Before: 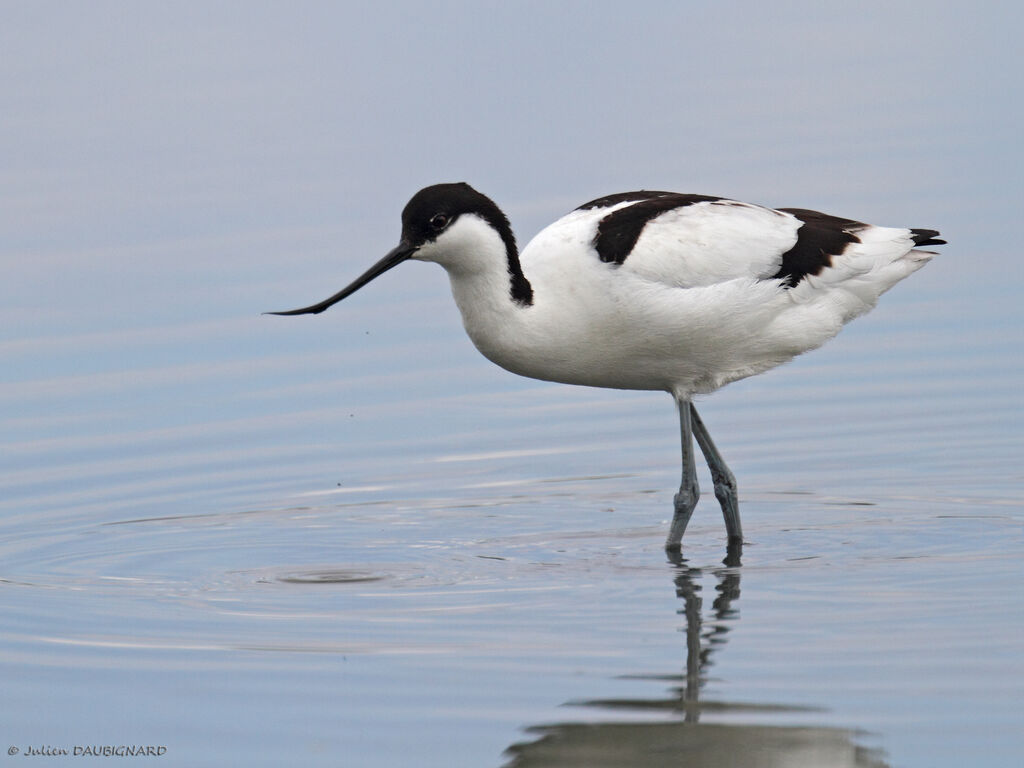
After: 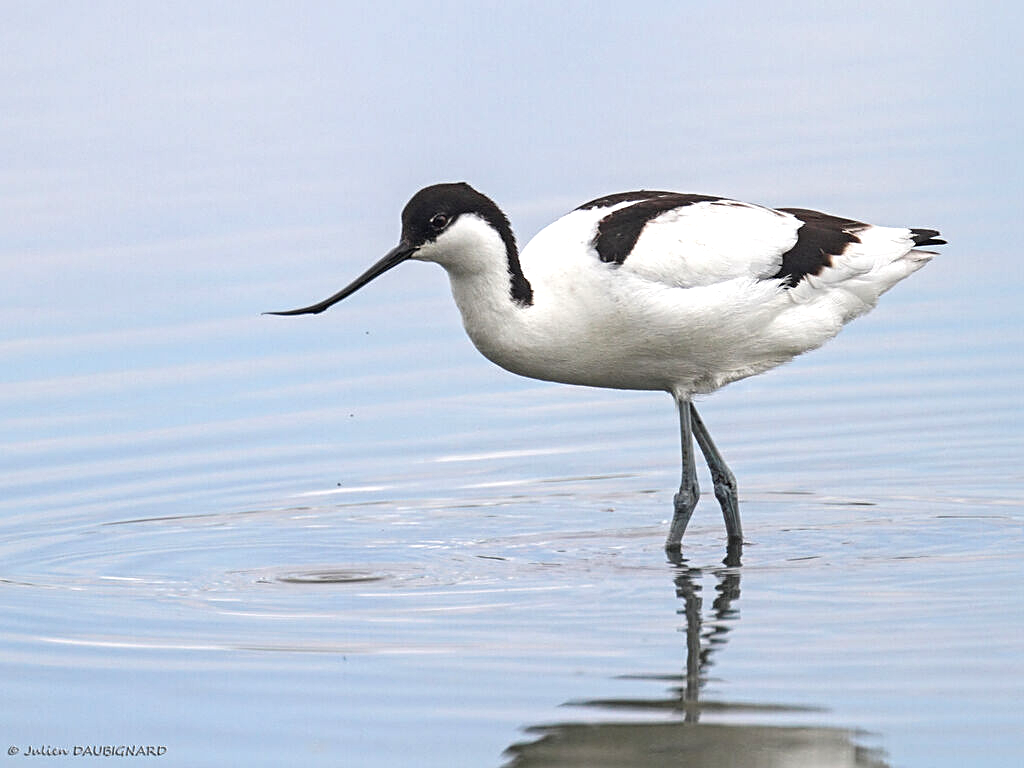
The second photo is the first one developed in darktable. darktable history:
local contrast: on, module defaults
exposure: black level correction 0, exposure 0.589 EV, compensate exposure bias true, compensate highlight preservation false
sharpen: on, module defaults
